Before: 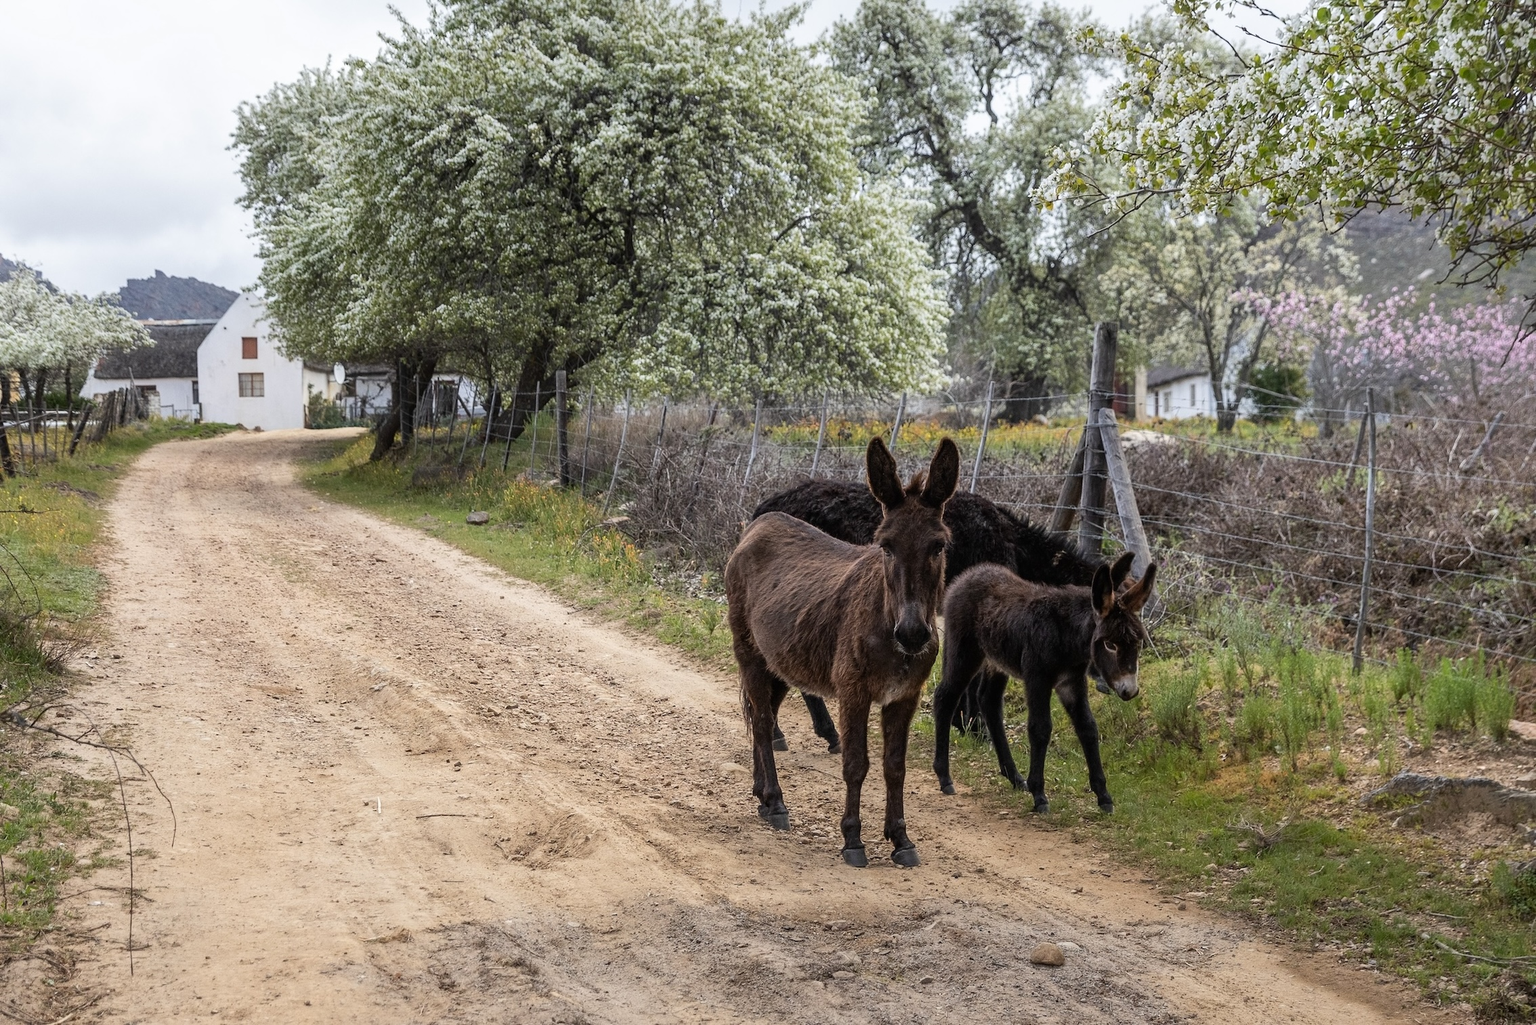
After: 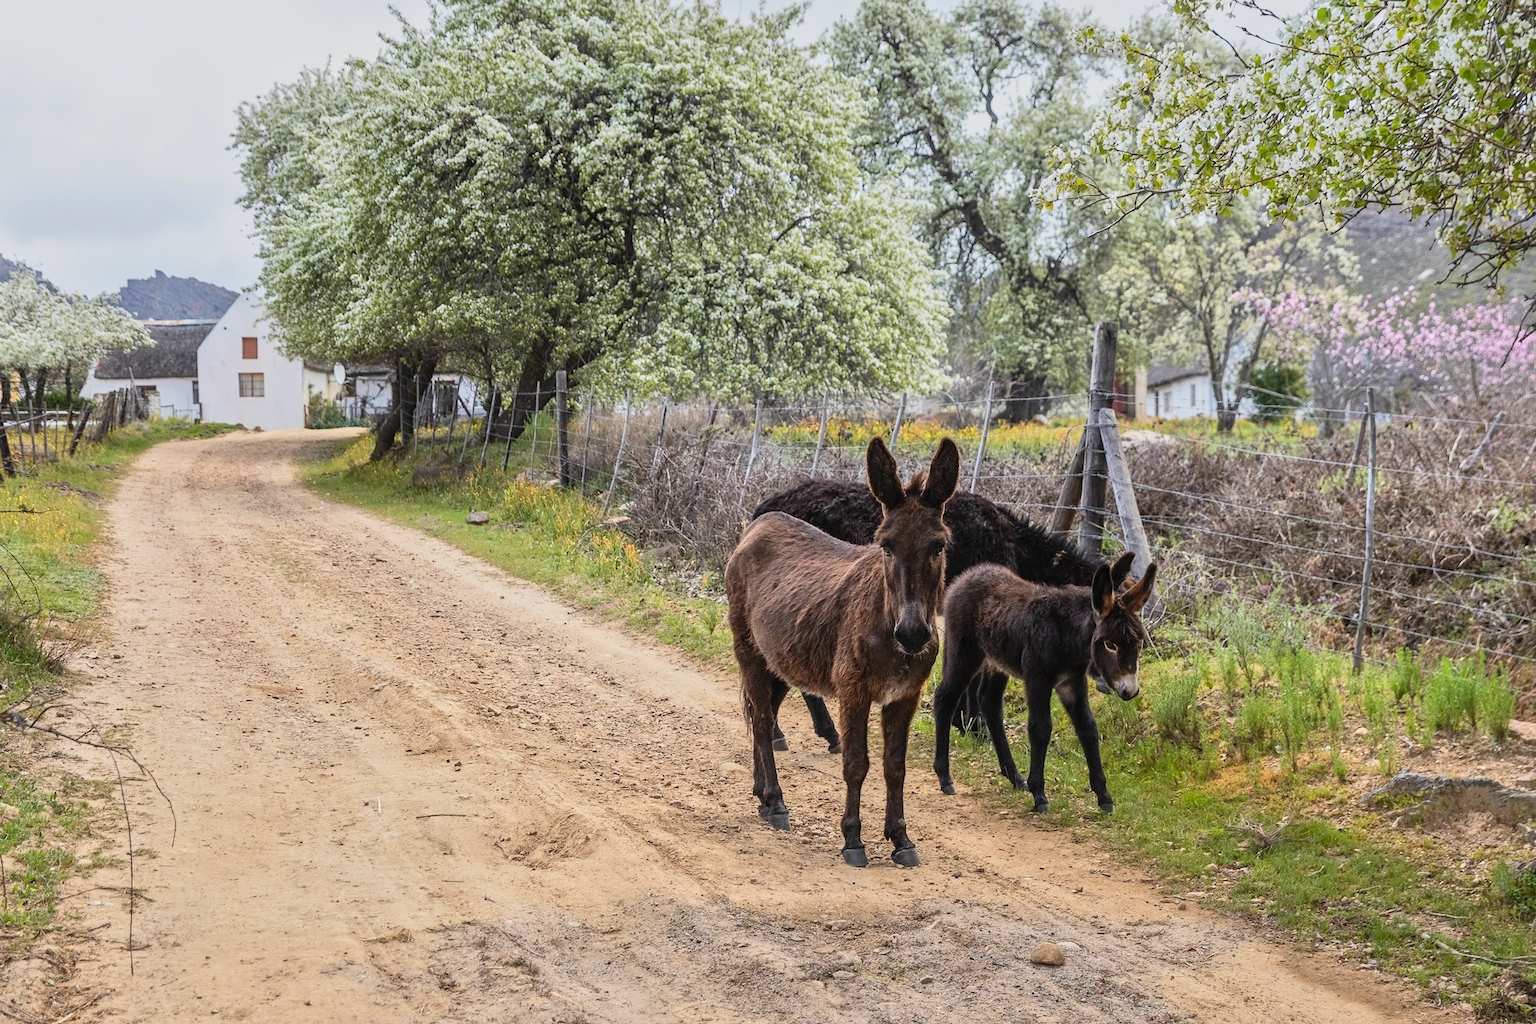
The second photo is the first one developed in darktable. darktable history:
contrast brightness saturation: contrast 0.24, brightness 0.26, saturation 0.39
tone equalizer: -8 EV -0.002 EV, -7 EV 0.005 EV, -6 EV -0.008 EV, -5 EV 0.007 EV, -4 EV -0.042 EV, -3 EV -0.233 EV, -2 EV -0.662 EV, -1 EV -0.983 EV, +0 EV -0.969 EV, smoothing diameter 2%, edges refinement/feathering 20, mask exposure compensation -1.57 EV, filter diffusion 5
